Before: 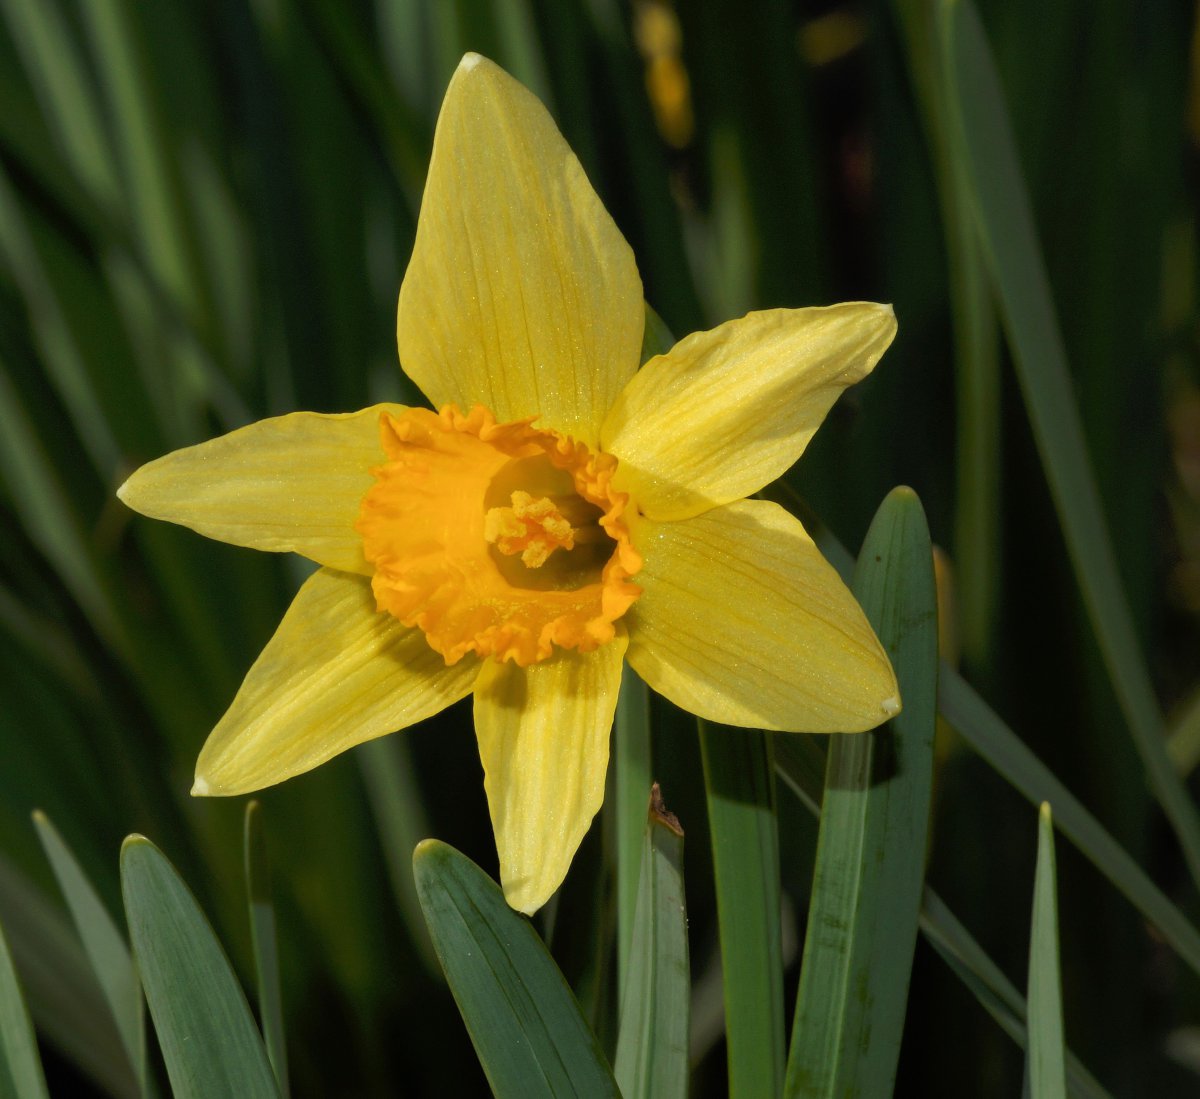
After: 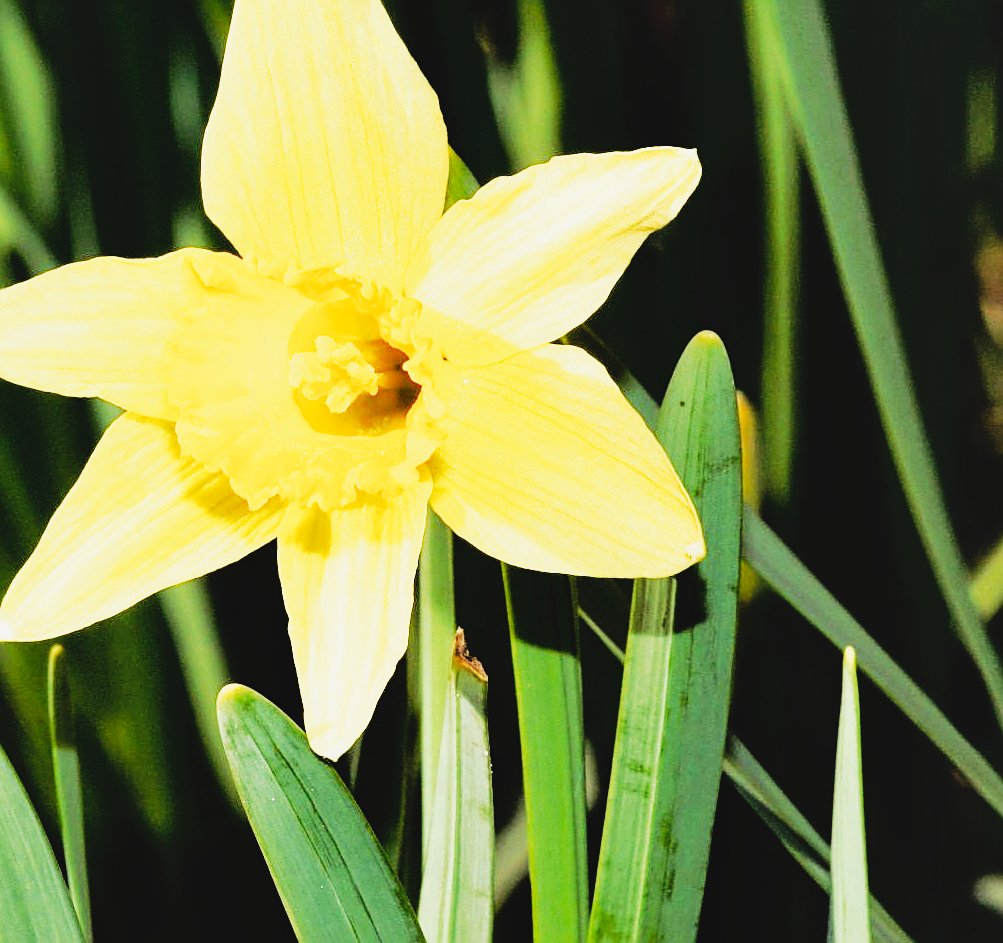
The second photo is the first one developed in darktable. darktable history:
crop: left 16.411%, top 14.13%
shadows and highlights: shadows 36.29, highlights -27.49, soften with gaussian
tone equalizer: -8 EV -1.83 EV, -7 EV -1.2 EV, -6 EV -1.61 EV, edges refinement/feathering 500, mask exposure compensation -1.57 EV, preserve details no
base curve: curves: ch0 [(0, 0) (0.007, 0.004) (0.027, 0.03) (0.046, 0.07) (0.207, 0.54) (0.442, 0.872) (0.673, 0.972) (1, 1)], preserve colors none
contrast brightness saturation: saturation -0.065
sharpen: on, module defaults
exposure: black level correction 0, exposure 1.001 EV, compensate exposure bias true, compensate highlight preservation false
tone curve: curves: ch0 [(0, 0.045) (0.155, 0.169) (0.46, 0.466) (0.751, 0.788) (1, 0.961)]; ch1 [(0, 0) (0.43, 0.408) (0.472, 0.469) (0.505, 0.503) (0.553, 0.555) (0.592, 0.581) (1, 1)]; ch2 [(0, 0) (0.505, 0.495) (0.579, 0.569) (1, 1)], preserve colors none
